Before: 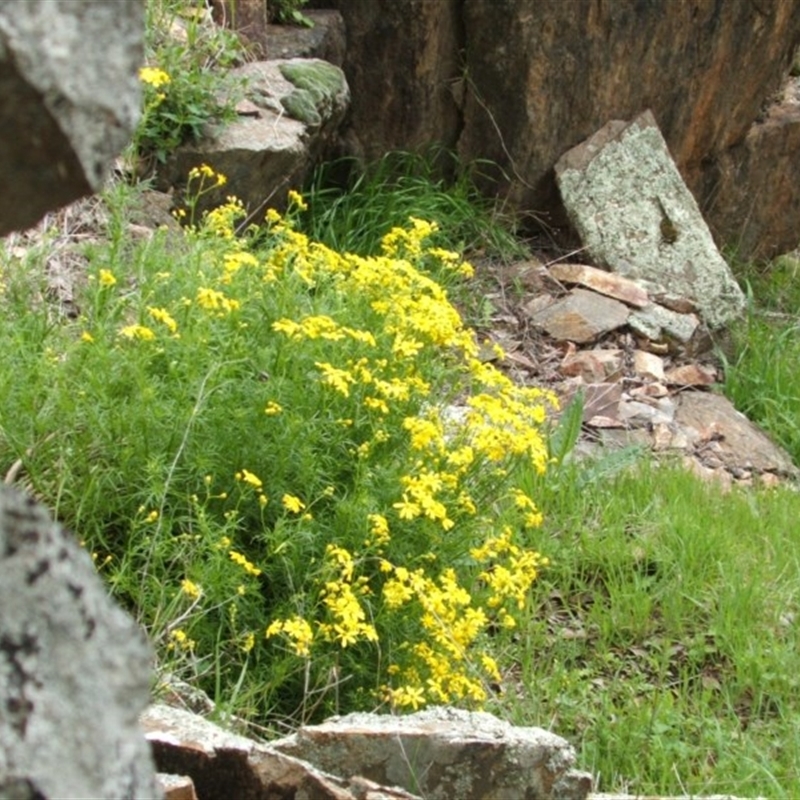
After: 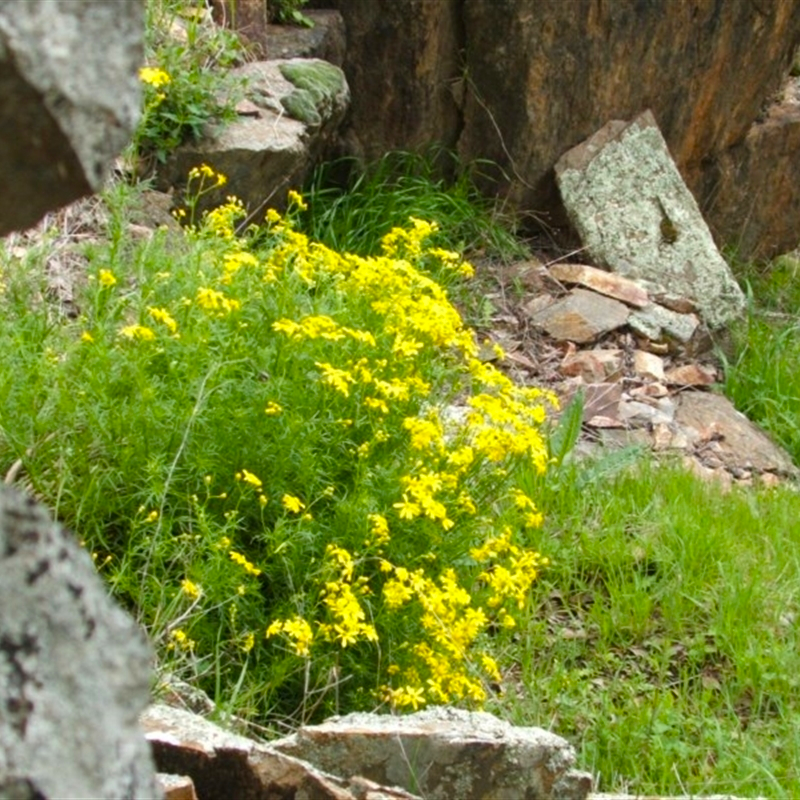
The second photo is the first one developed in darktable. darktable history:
color balance rgb: linear chroma grading › global chroma 15.185%, perceptual saturation grading › global saturation 1.611%, perceptual saturation grading › highlights -1.882%, perceptual saturation grading › mid-tones 3.934%, perceptual saturation grading › shadows 8.922%, global vibrance 9.977%
